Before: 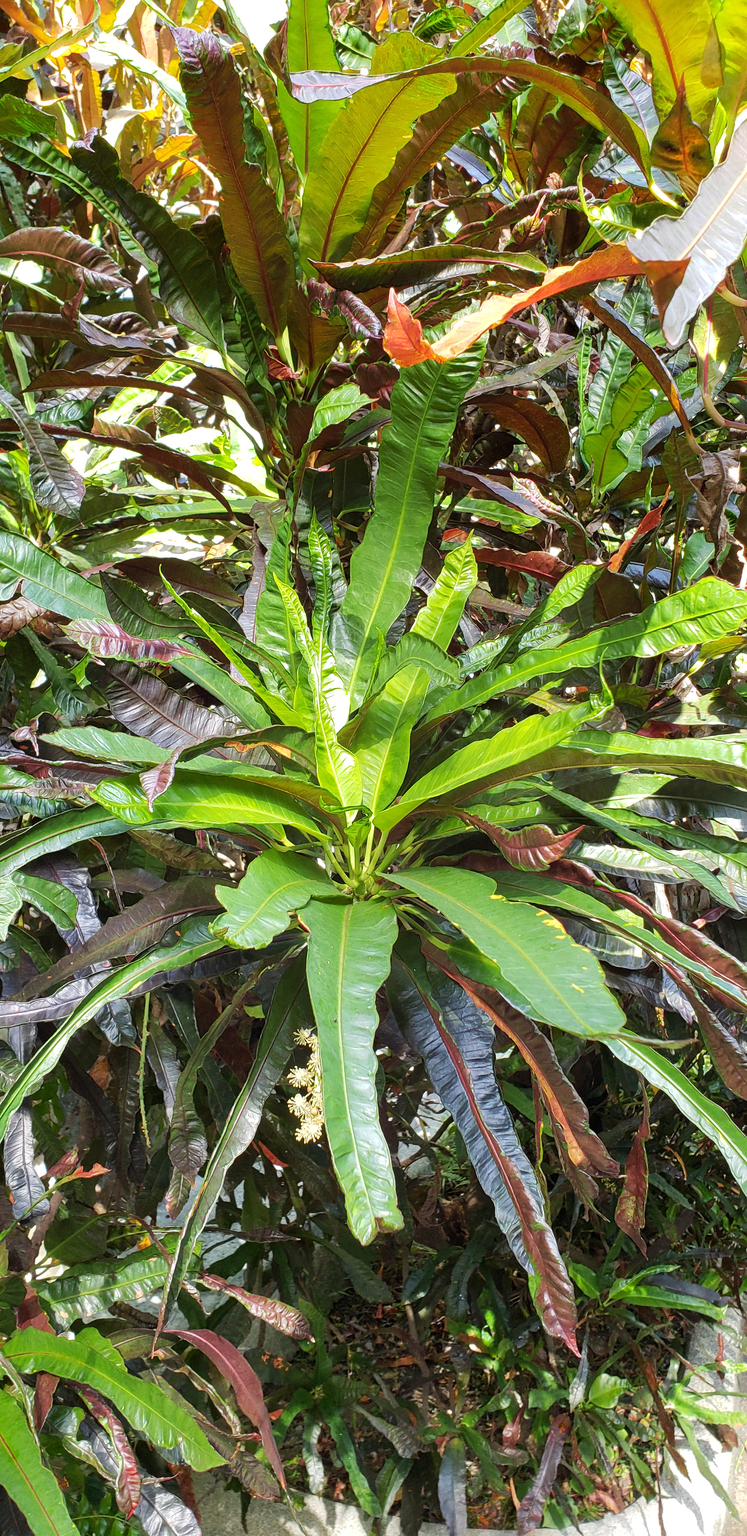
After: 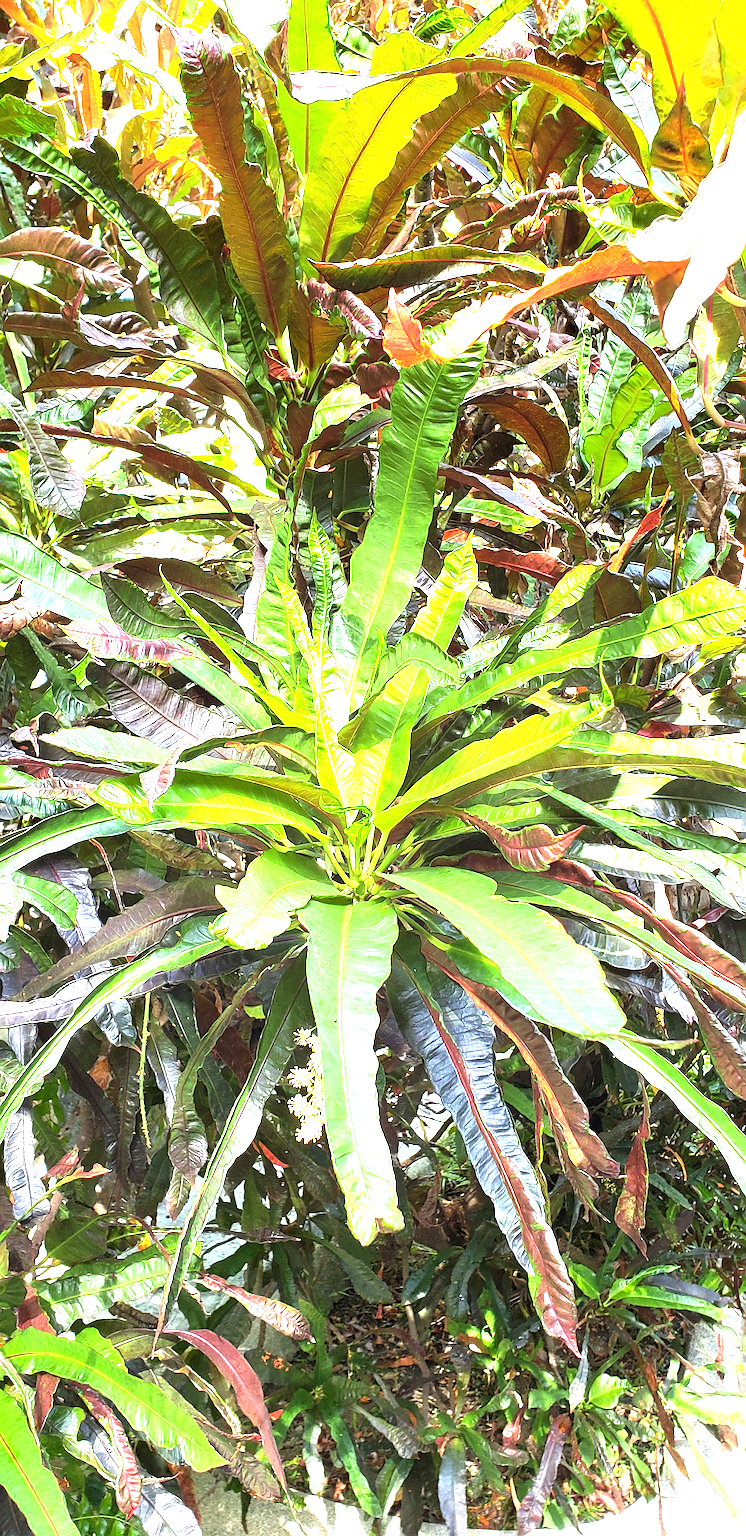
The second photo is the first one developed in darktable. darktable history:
white balance: red 0.988, blue 1.017
exposure: exposure 1.5 EV, compensate highlight preservation false
sharpen: on, module defaults
